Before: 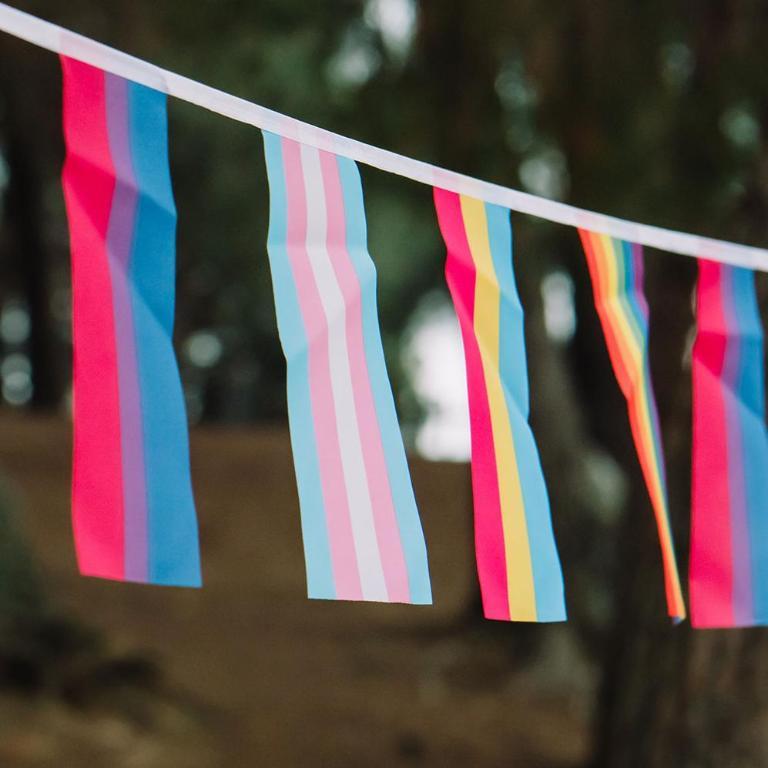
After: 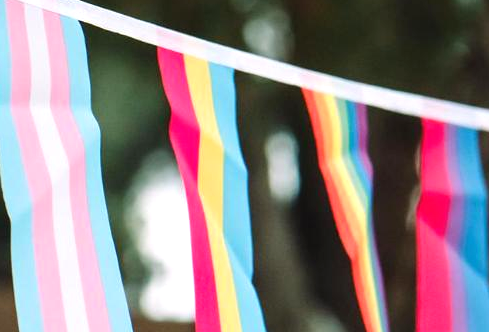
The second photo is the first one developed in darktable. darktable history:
crop: left 36.005%, top 18.293%, right 0.31%, bottom 38.444%
exposure: black level correction 0, exposure 0.5 EV, compensate exposure bias true, compensate highlight preservation false
